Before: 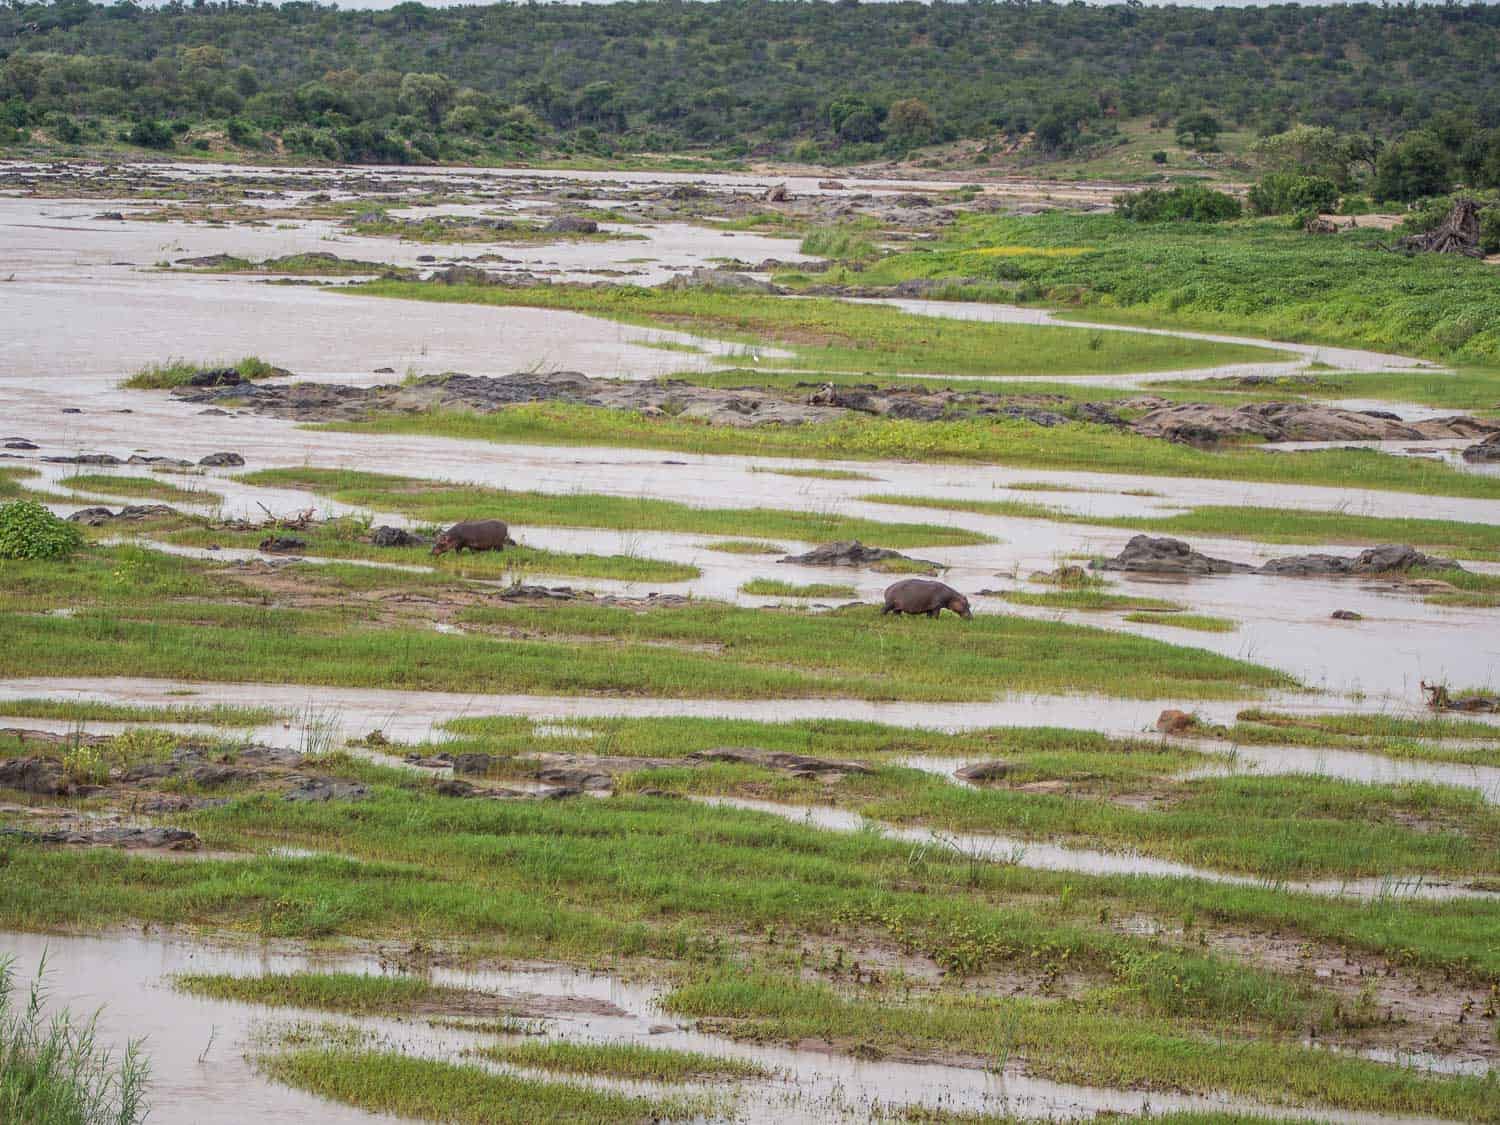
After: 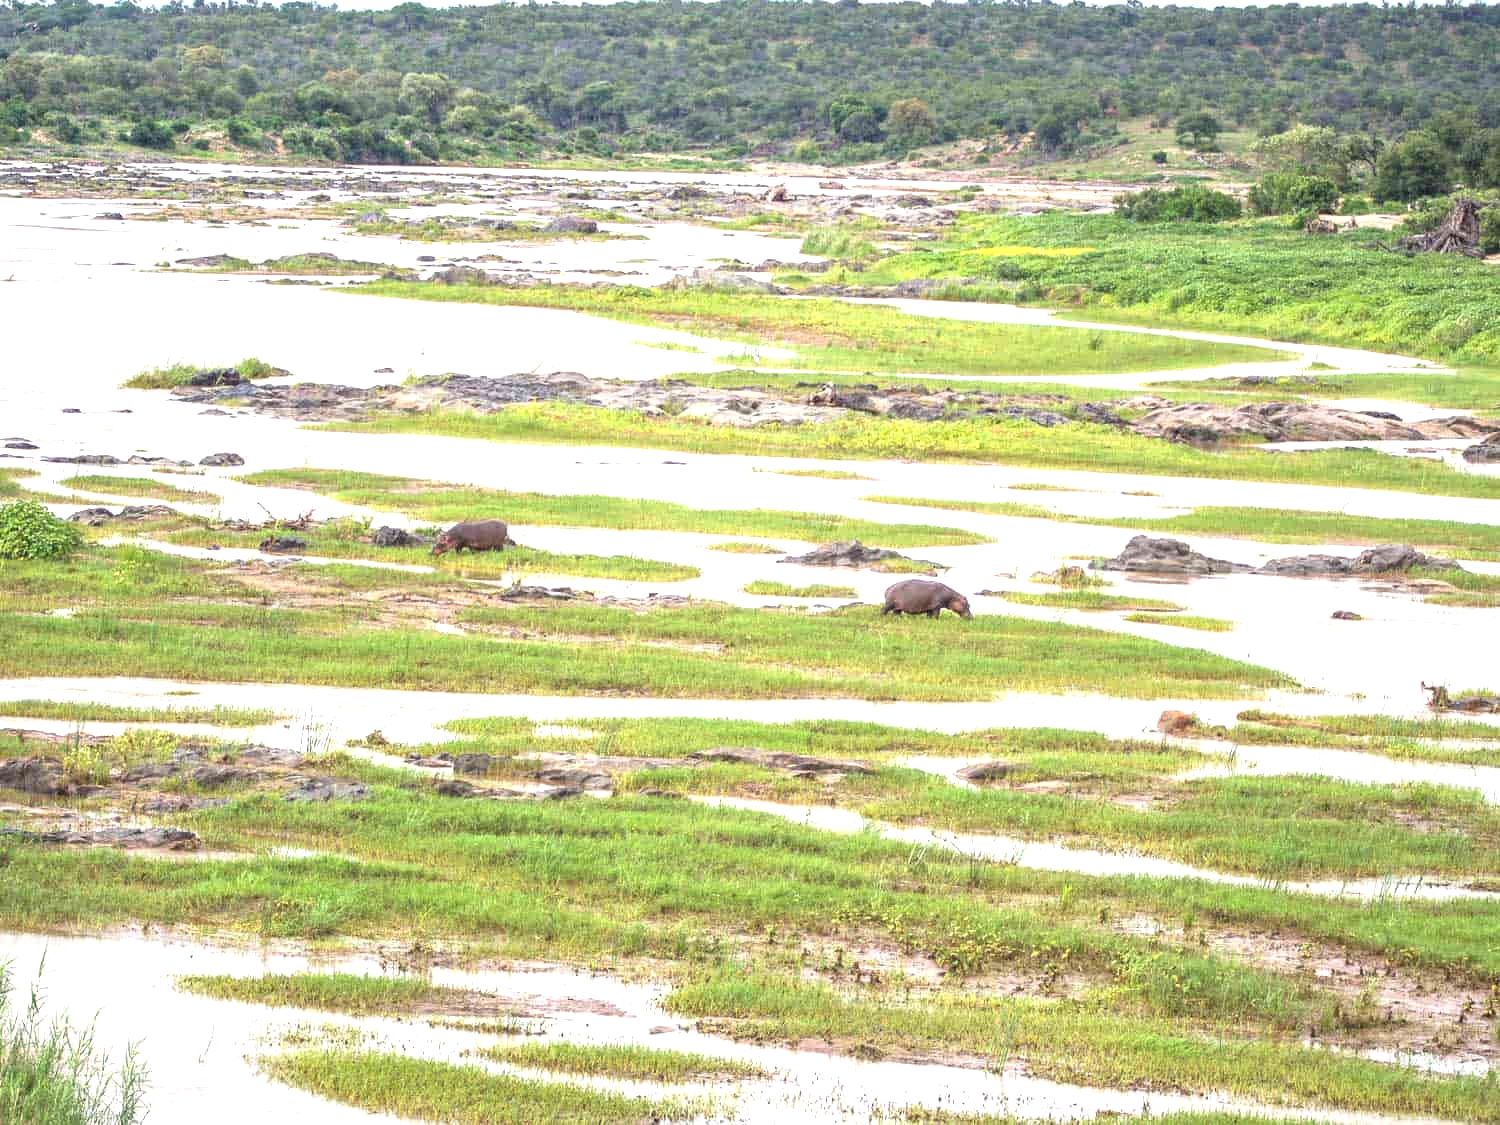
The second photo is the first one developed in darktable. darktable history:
exposure: black level correction -0.002, exposure 1.361 EV, compensate highlight preservation false
